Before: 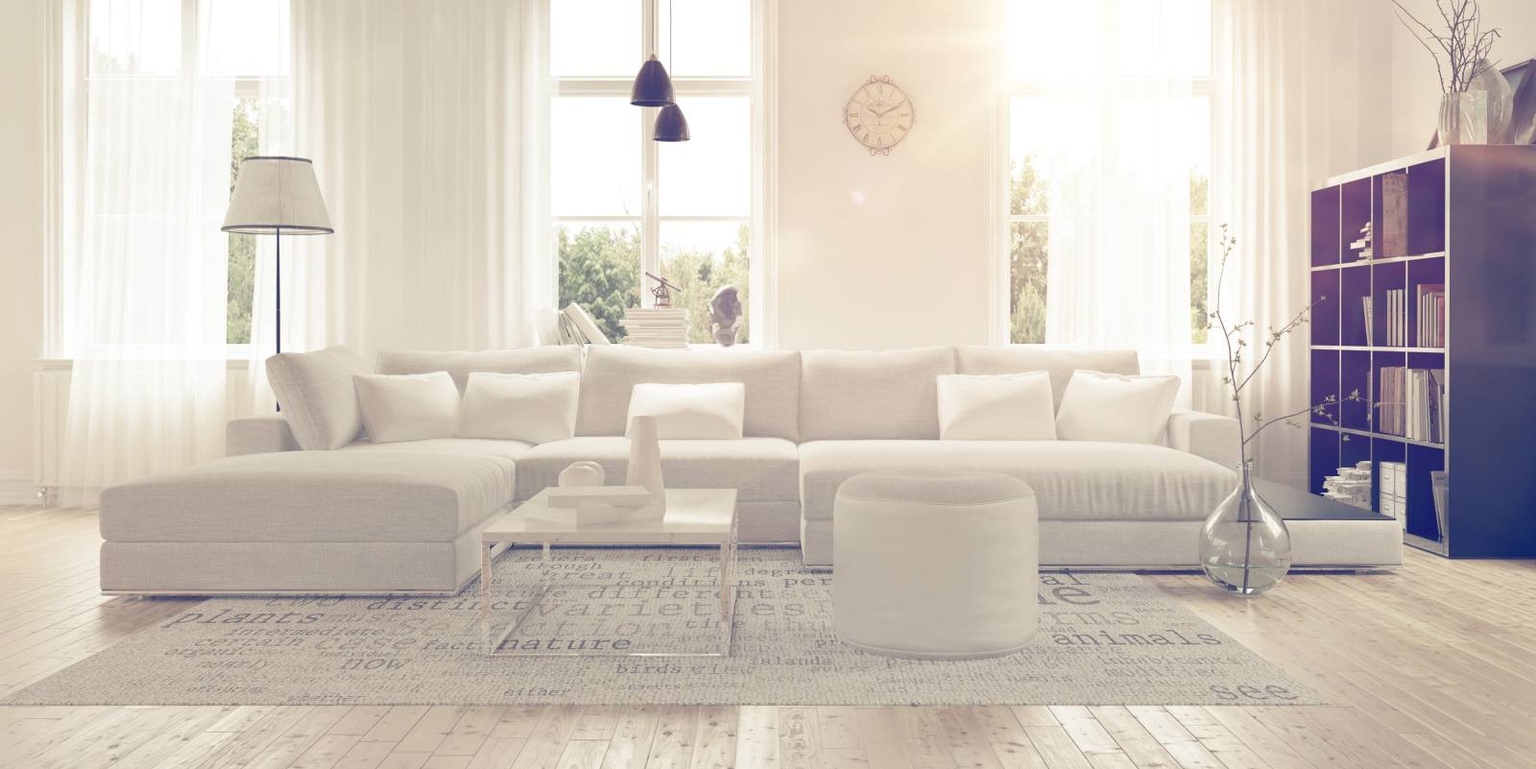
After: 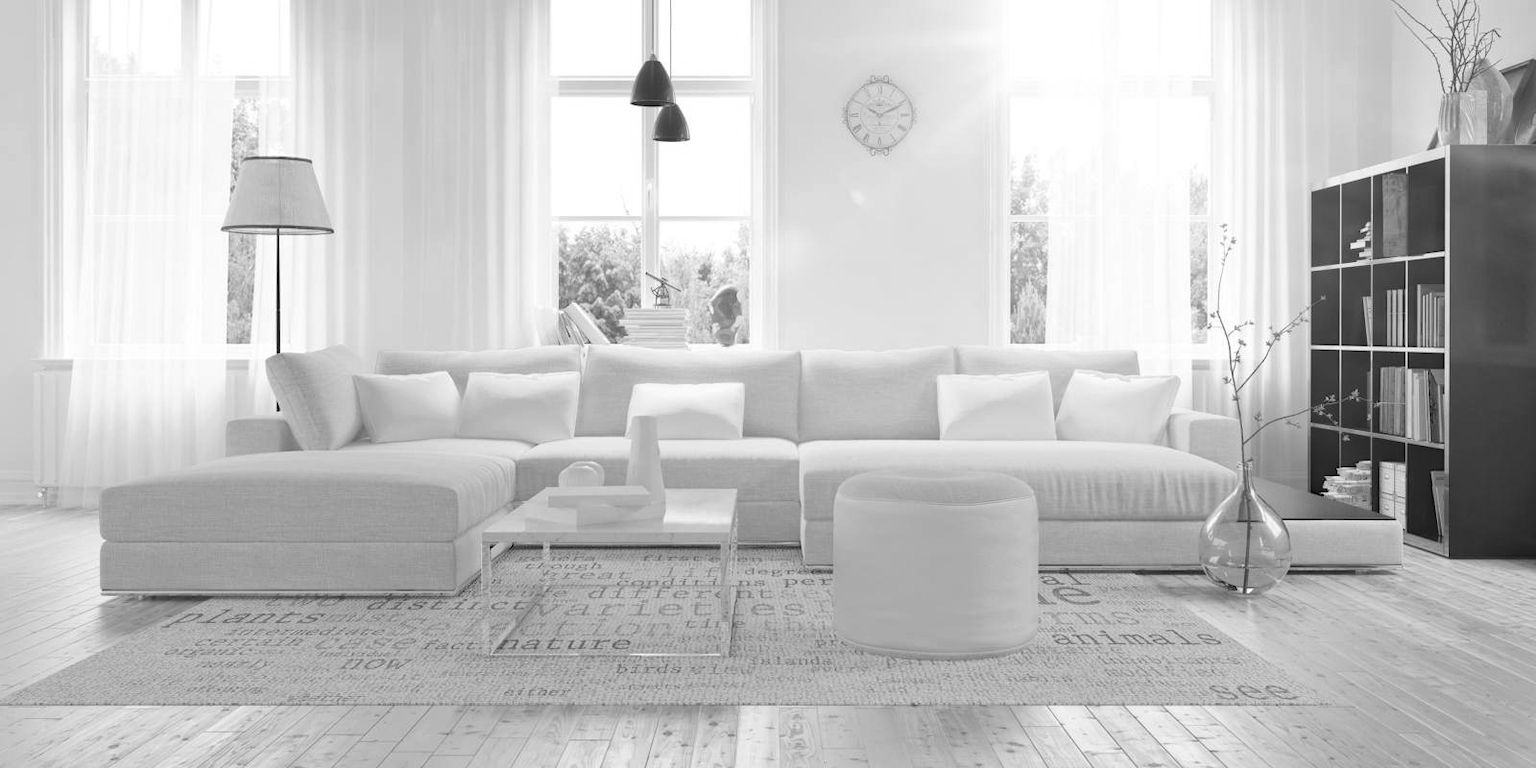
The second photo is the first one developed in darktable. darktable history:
color calibration: x 0.372, y 0.386, temperature 4283.97 K
monochrome: on, module defaults
haze removal: compatibility mode true, adaptive false
